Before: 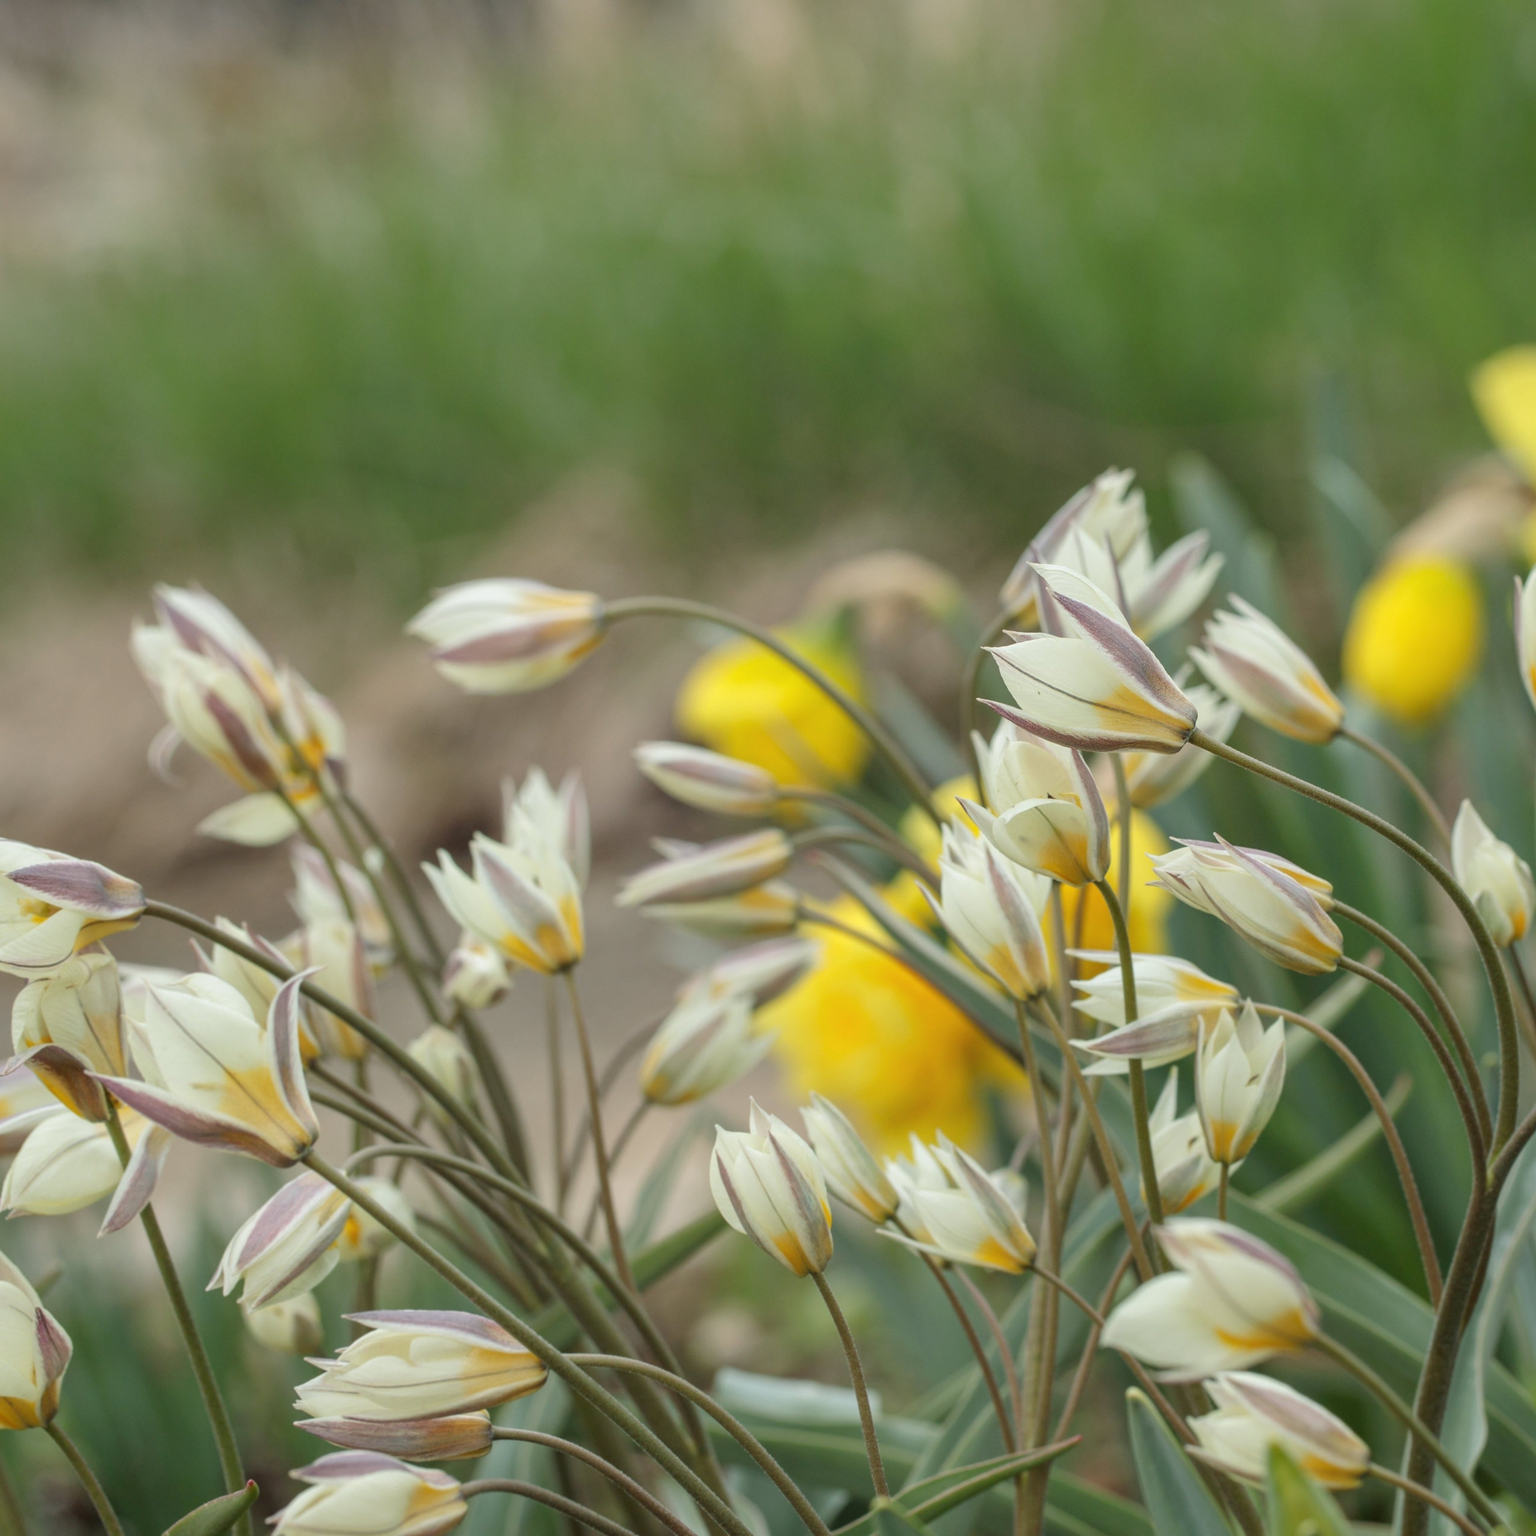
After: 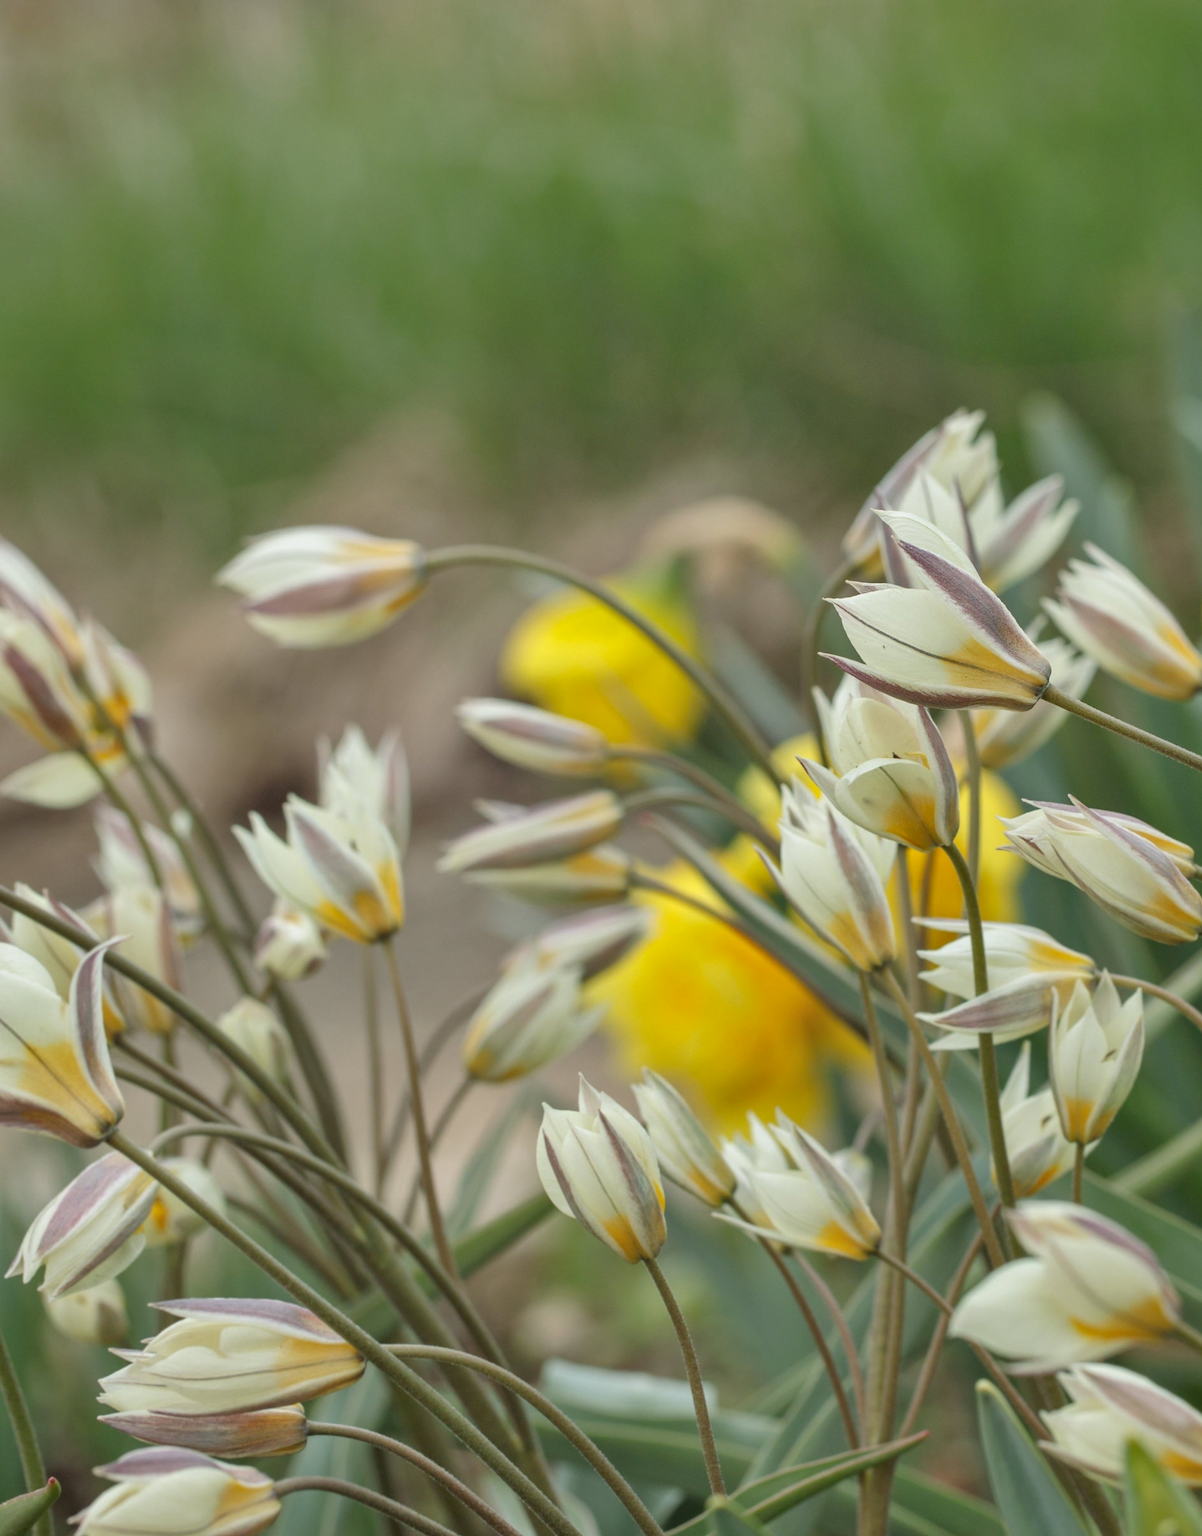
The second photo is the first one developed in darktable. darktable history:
crop and rotate: left 13.15%, top 5.251%, right 12.609%
shadows and highlights: shadows 52.42, soften with gaussian
